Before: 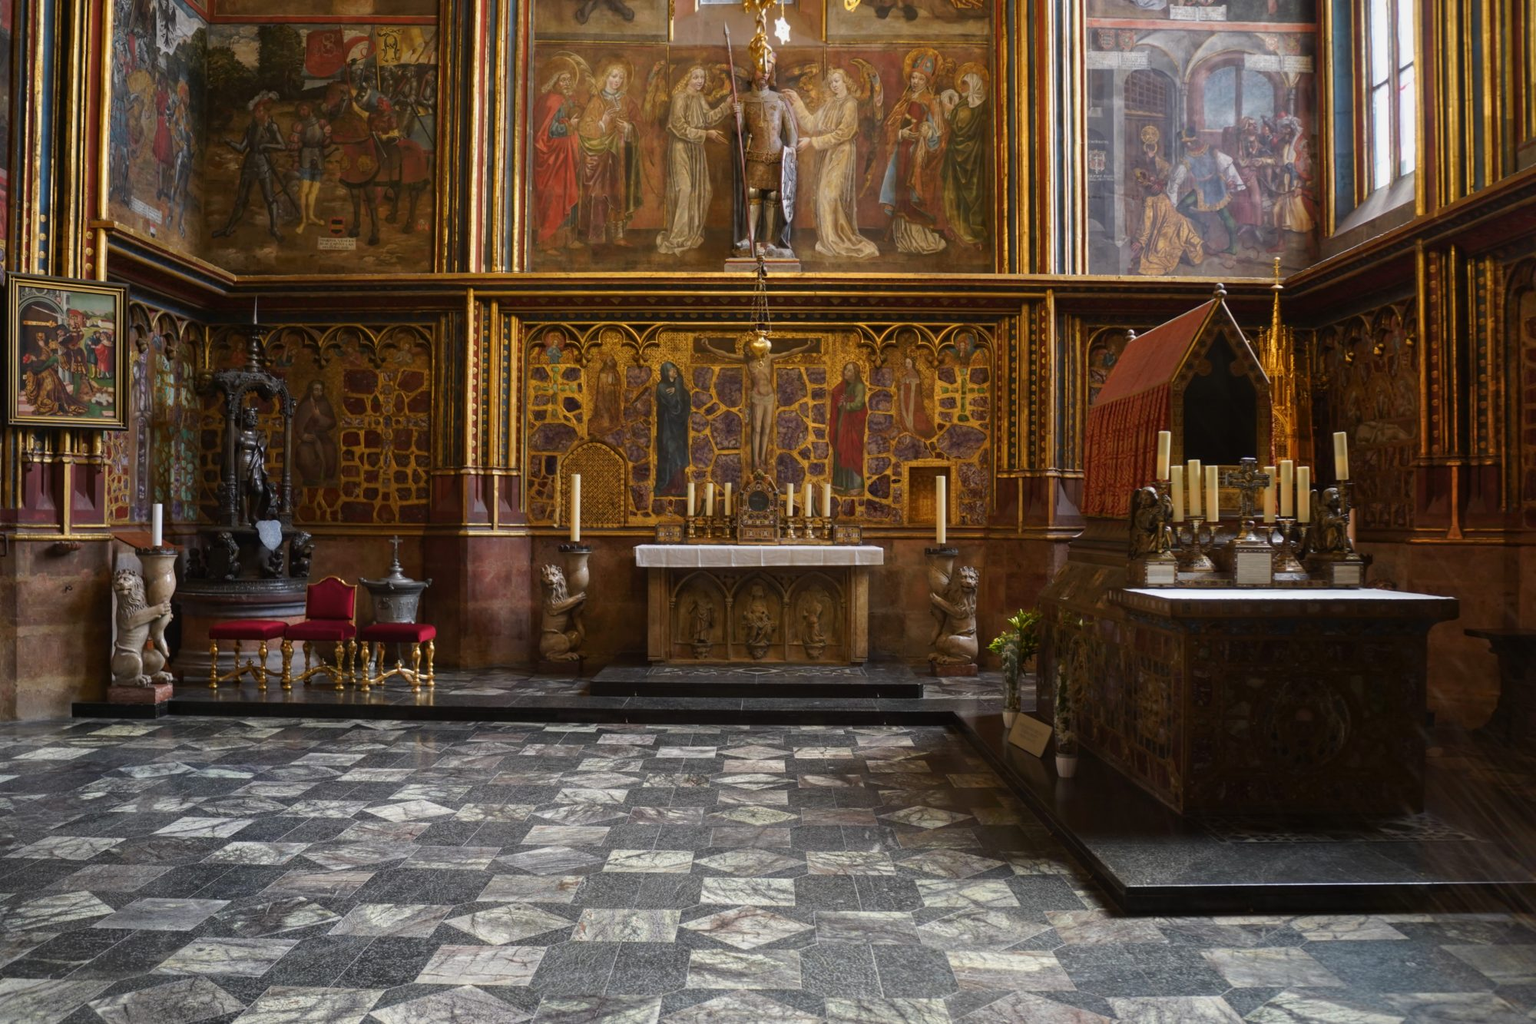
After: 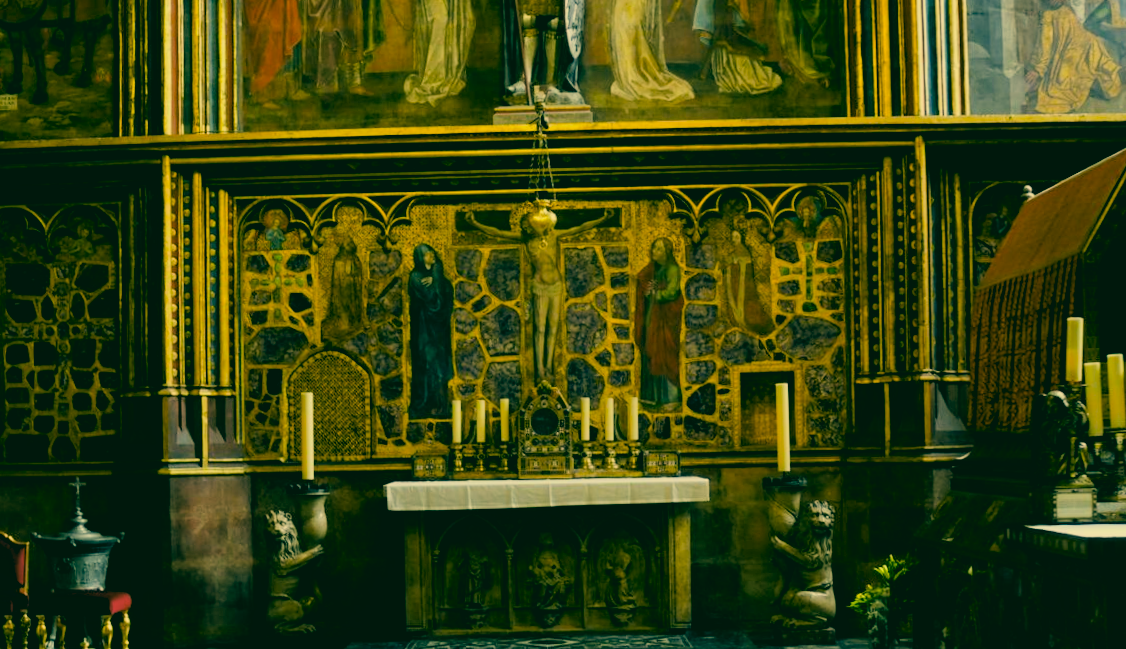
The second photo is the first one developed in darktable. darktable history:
tone equalizer: -8 EV -0.417 EV, -7 EV -0.389 EV, -6 EV -0.333 EV, -5 EV -0.222 EV, -3 EV 0.222 EV, -2 EV 0.333 EV, -1 EV 0.389 EV, +0 EV 0.417 EV, edges refinement/feathering 500, mask exposure compensation -1.57 EV, preserve details no
white balance: emerald 1
rgb levels: levels [[0.01, 0.419, 0.839], [0, 0.5, 1], [0, 0.5, 1]]
filmic rgb: black relative exposure -7.65 EV, white relative exposure 4.56 EV, hardness 3.61
rotate and perspective: rotation -1.32°, lens shift (horizontal) -0.031, crop left 0.015, crop right 0.985, crop top 0.047, crop bottom 0.982
color correction: highlights a* 1.83, highlights b* 34.02, shadows a* -36.68, shadows b* -5.48
color balance rgb: perceptual saturation grading › global saturation 20%, global vibrance 20%
crop: left 20.932%, top 15.471%, right 21.848%, bottom 34.081%
